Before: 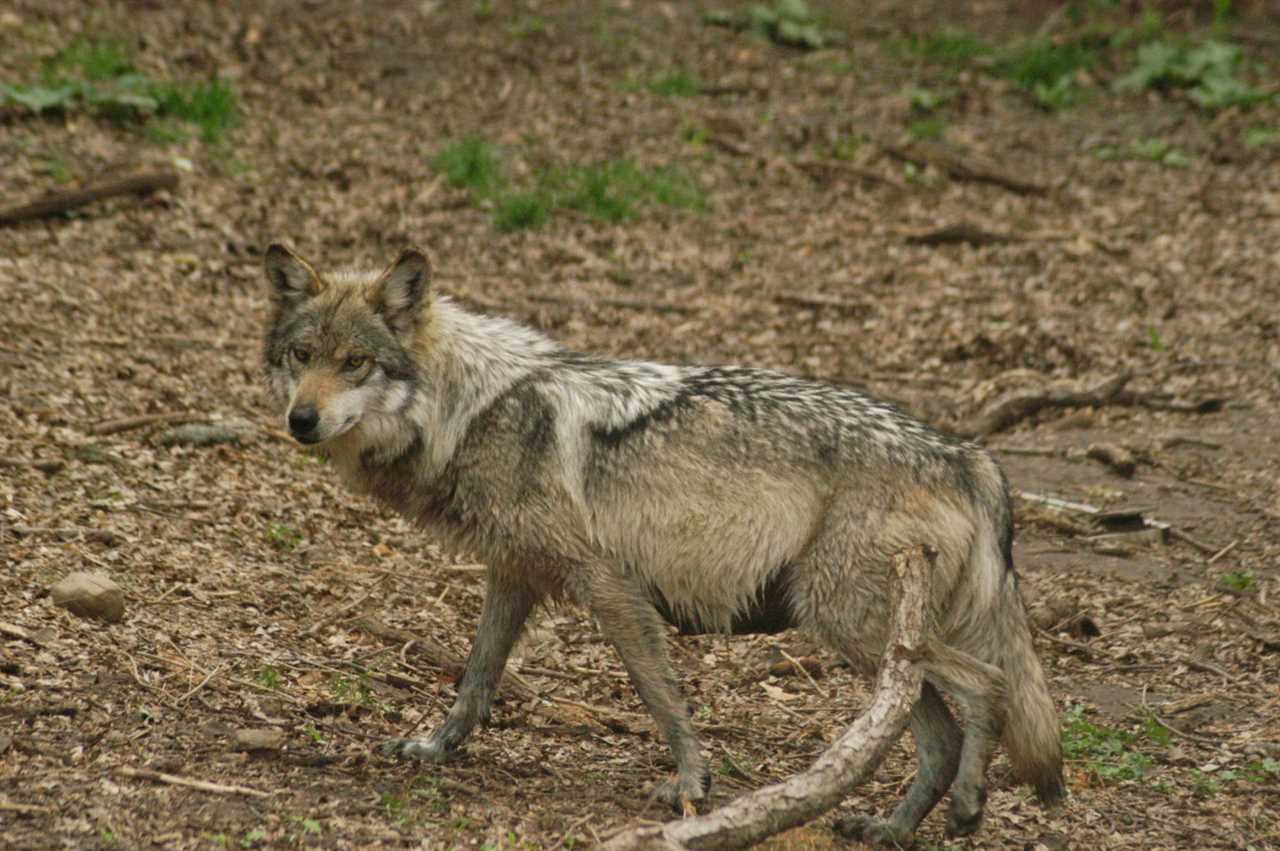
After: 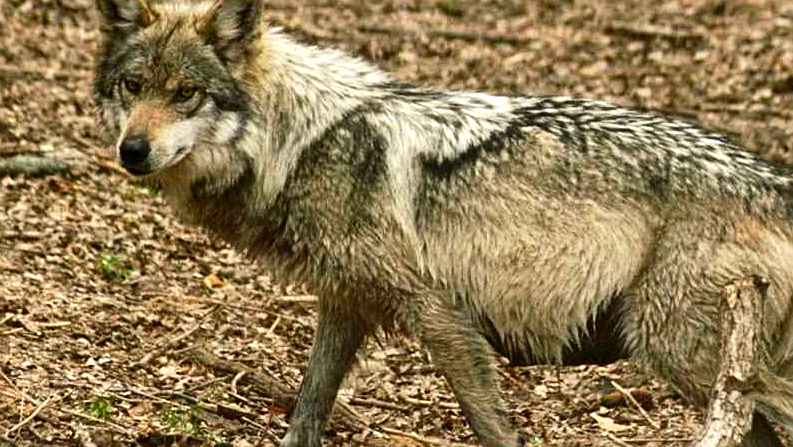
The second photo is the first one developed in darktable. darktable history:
crop: left 13.239%, top 31.708%, right 24.754%, bottom 15.764%
exposure: exposure 0.604 EV, compensate highlight preservation false
sharpen: on, module defaults
local contrast: highlights 100%, shadows 102%, detail 119%, midtone range 0.2
color correction: highlights b* -0.002
color calibration: illuminant same as pipeline (D50), adaptation XYZ, x 0.345, y 0.359, temperature 5011.67 K
contrast brightness saturation: contrast 0.194, brightness -0.108, saturation 0.206
